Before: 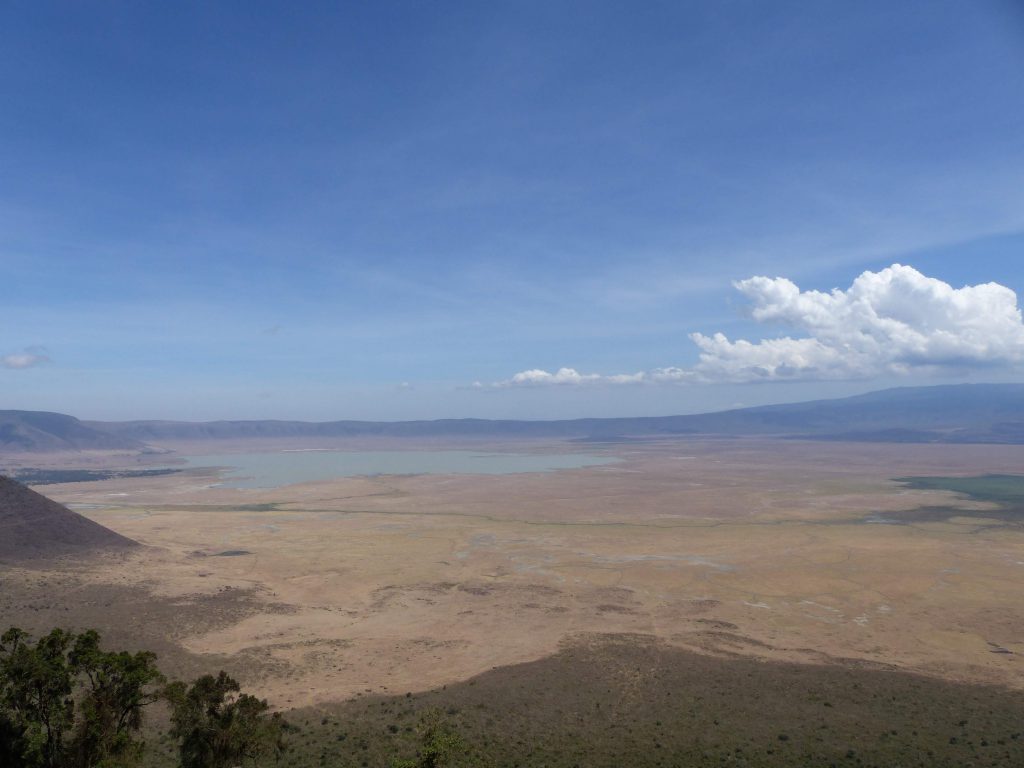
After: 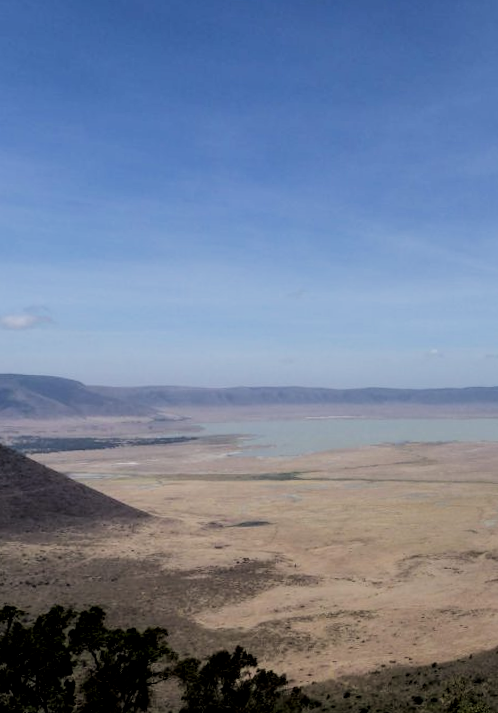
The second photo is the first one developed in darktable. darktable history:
filmic rgb: black relative exposure -5 EV, hardness 2.88, contrast 1.3
crop and rotate: left 0%, top 0%, right 50.845%
local contrast: on, module defaults
levels: levels [0, 0.492, 0.984]
rotate and perspective: rotation 0.679°, lens shift (horizontal) 0.136, crop left 0.009, crop right 0.991, crop top 0.078, crop bottom 0.95
